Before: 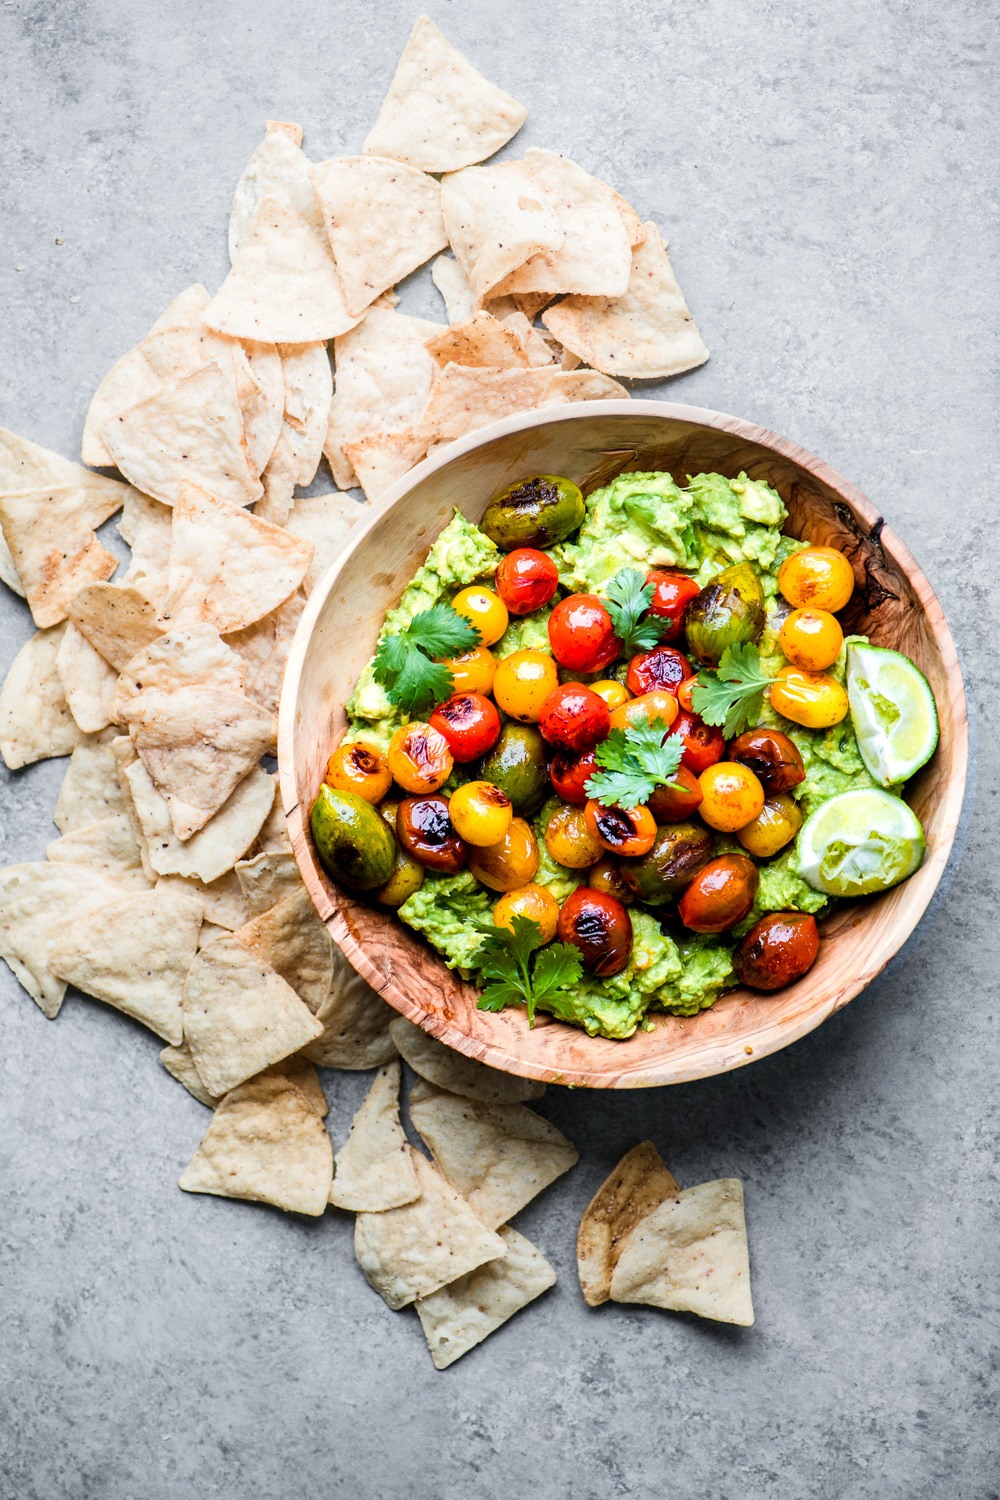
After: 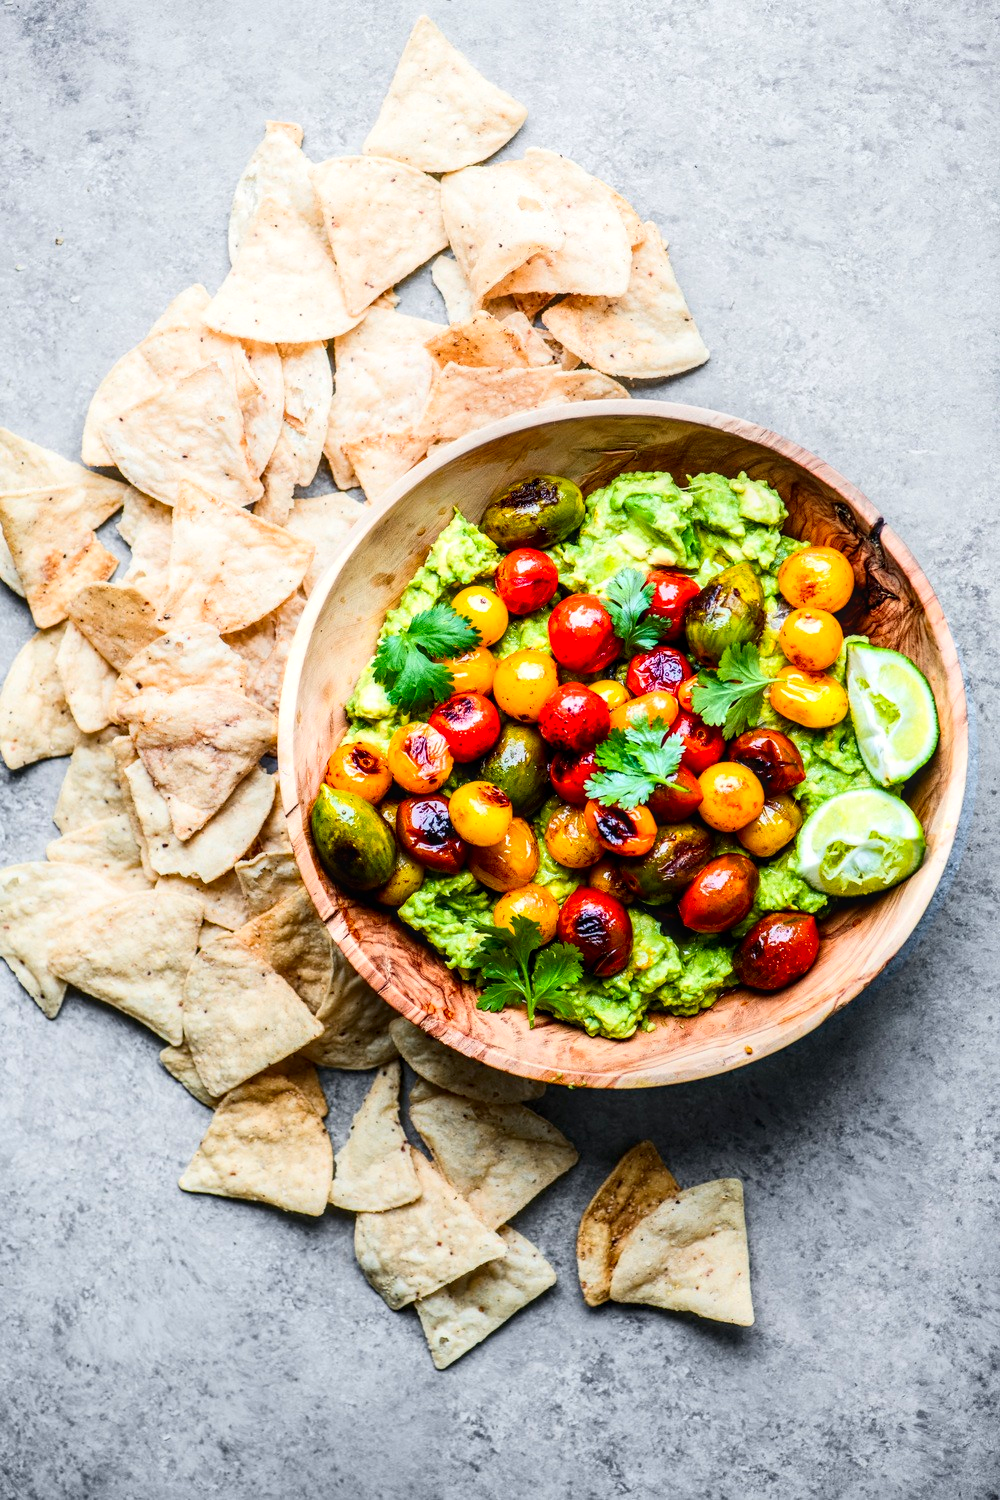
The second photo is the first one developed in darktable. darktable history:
contrast brightness saturation: contrast 0.177, saturation 0.298
local contrast: on, module defaults
